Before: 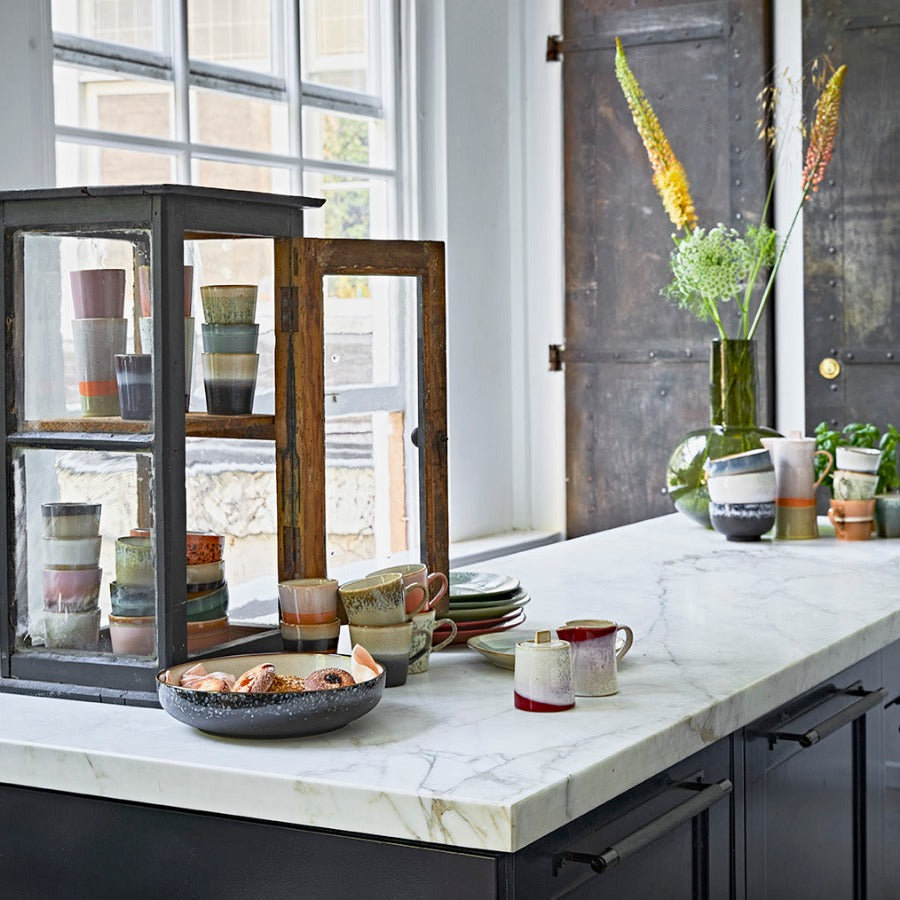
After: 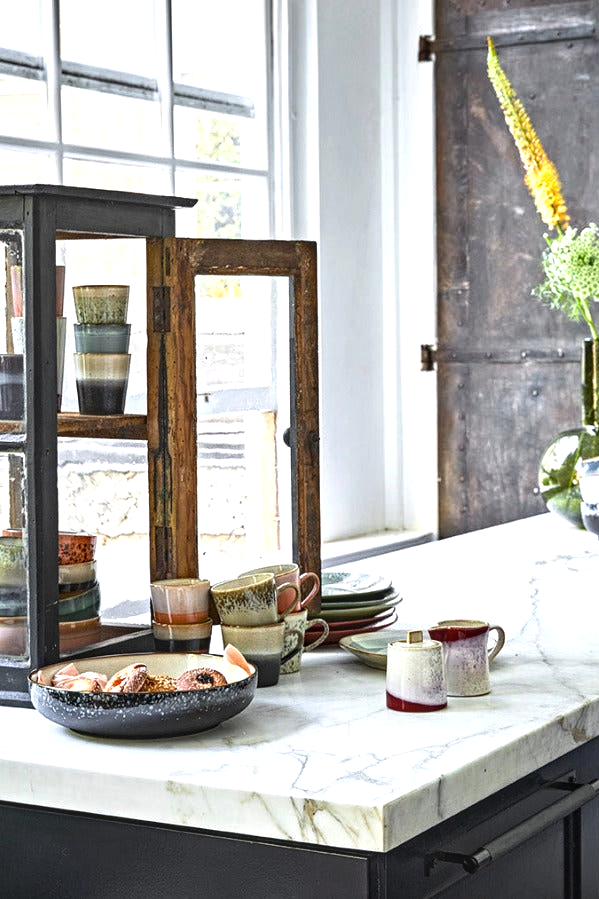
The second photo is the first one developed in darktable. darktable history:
tone equalizer: -8 EV -0.75 EV, -7 EV -0.7 EV, -6 EV -0.6 EV, -5 EV -0.4 EV, -3 EV 0.4 EV, -2 EV 0.6 EV, -1 EV 0.7 EV, +0 EV 0.75 EV, edges refinement/feathering 500, mask exposure compensation -1.57 EV, preserve details no
crop and rotate: left 14.292%, right 19.041%
local contrast: on, module defaults
